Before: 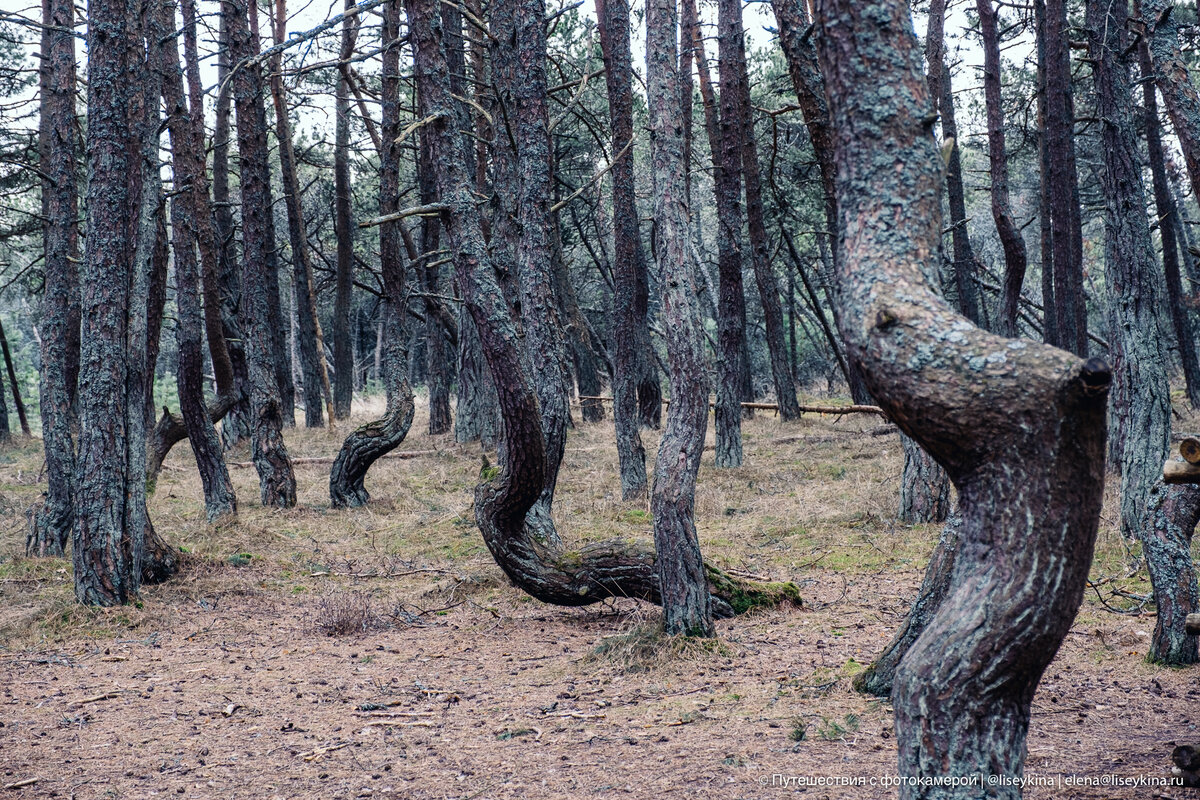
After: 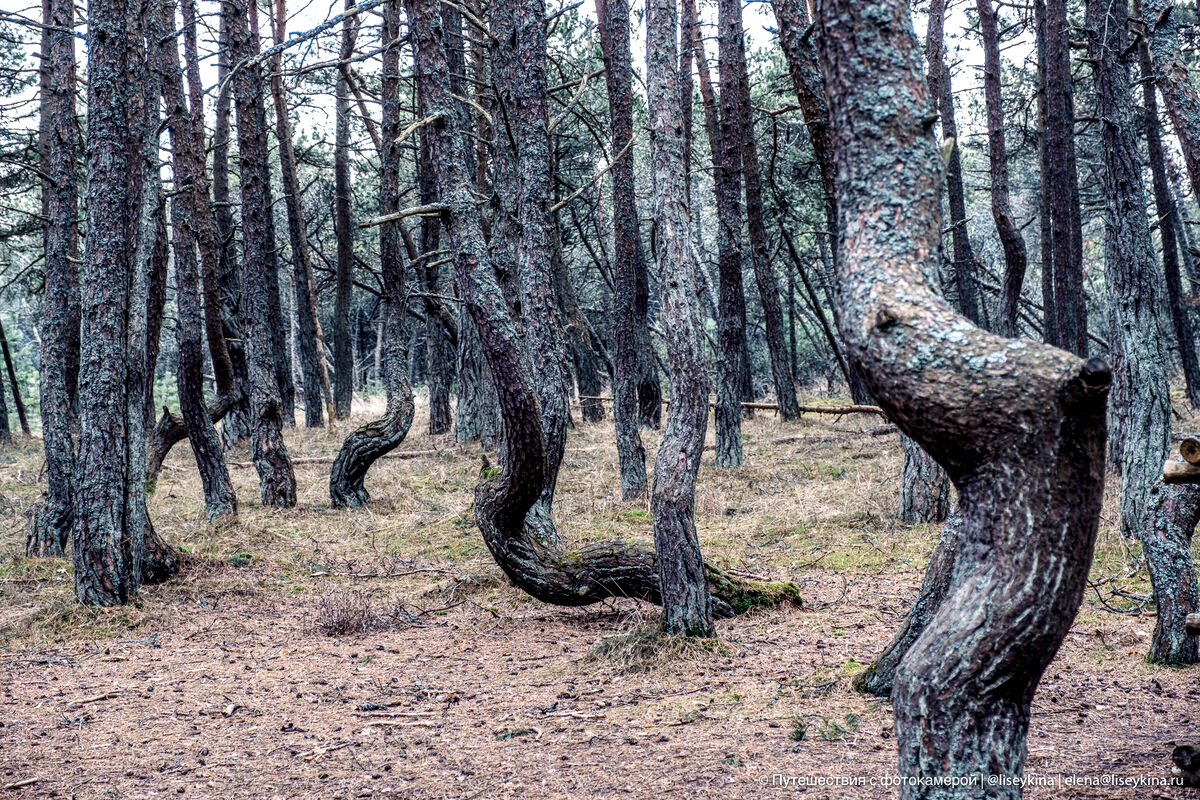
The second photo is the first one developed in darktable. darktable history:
local contrast: highlights 63%, shadows 54%, detail 168%, midtone range 0.509
contrast brightness saturation: contrast -0.09, brightness 0.042, saturation 0.079
